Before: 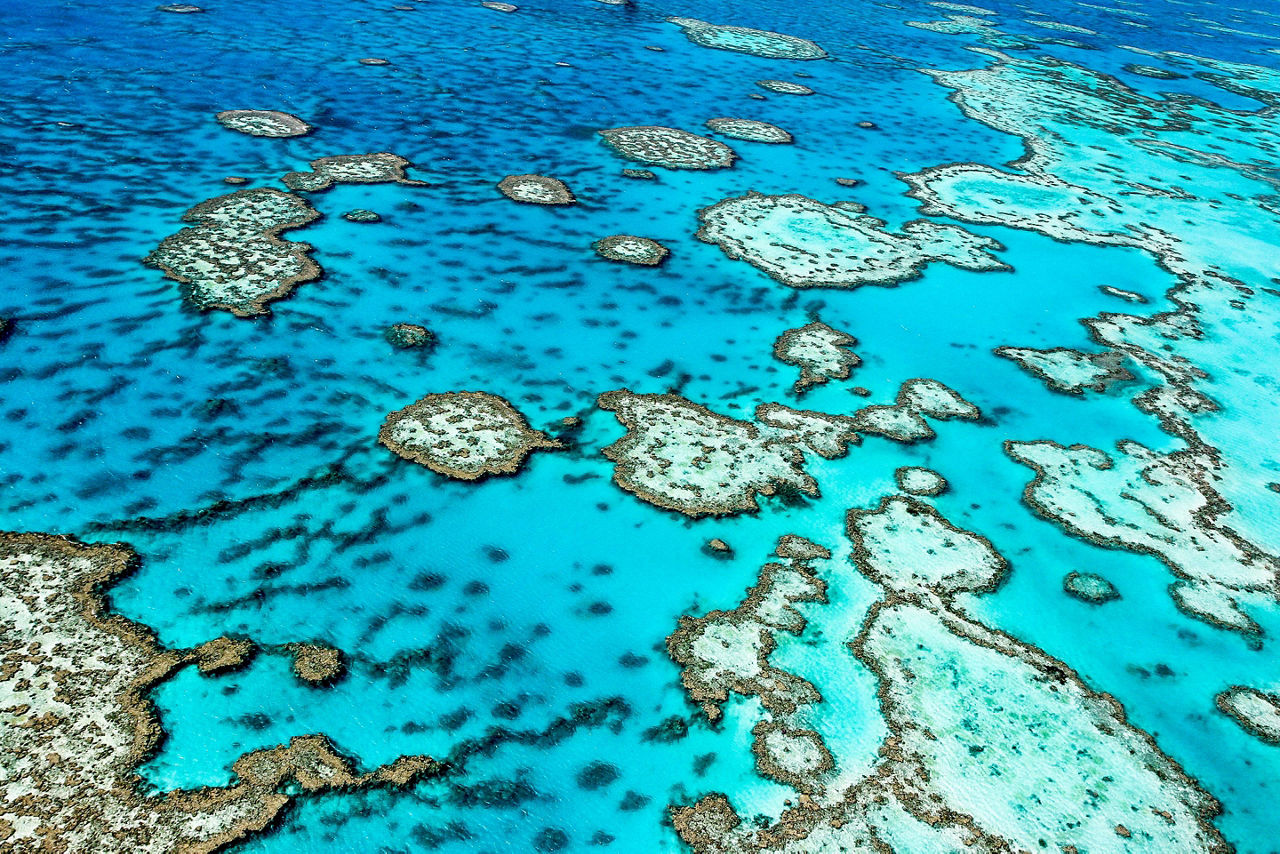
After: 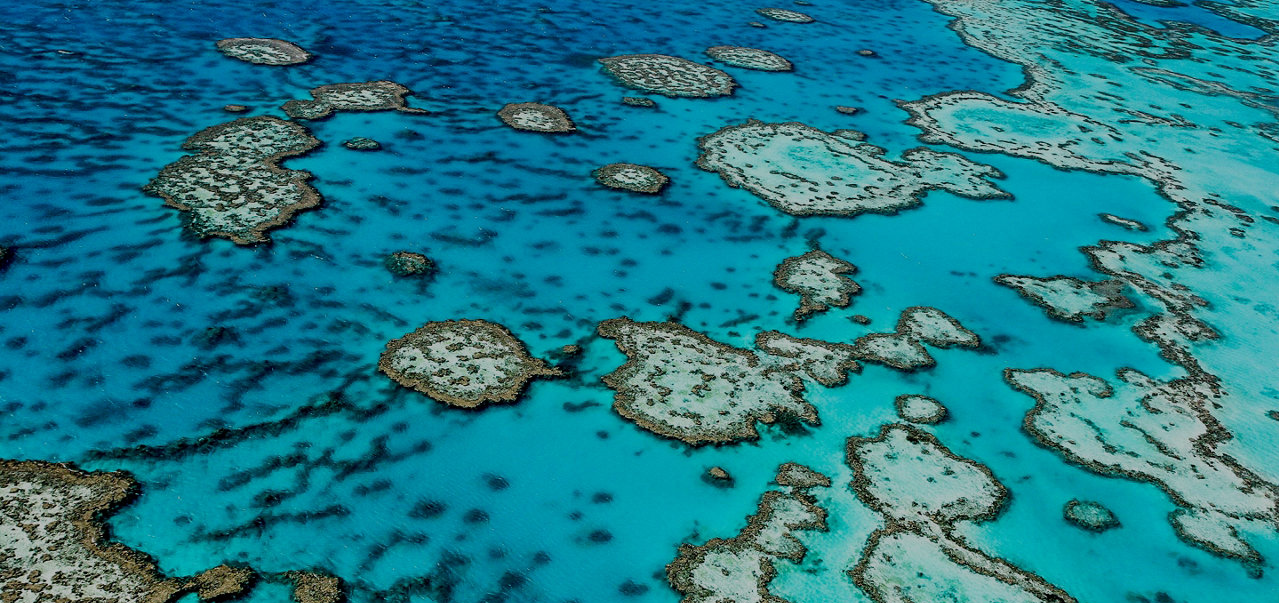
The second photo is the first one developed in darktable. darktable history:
exposure: exposure -0.939 EV, compensate highlight preservation false
crop and rotate: top 8.654%, bottom 20.644%
